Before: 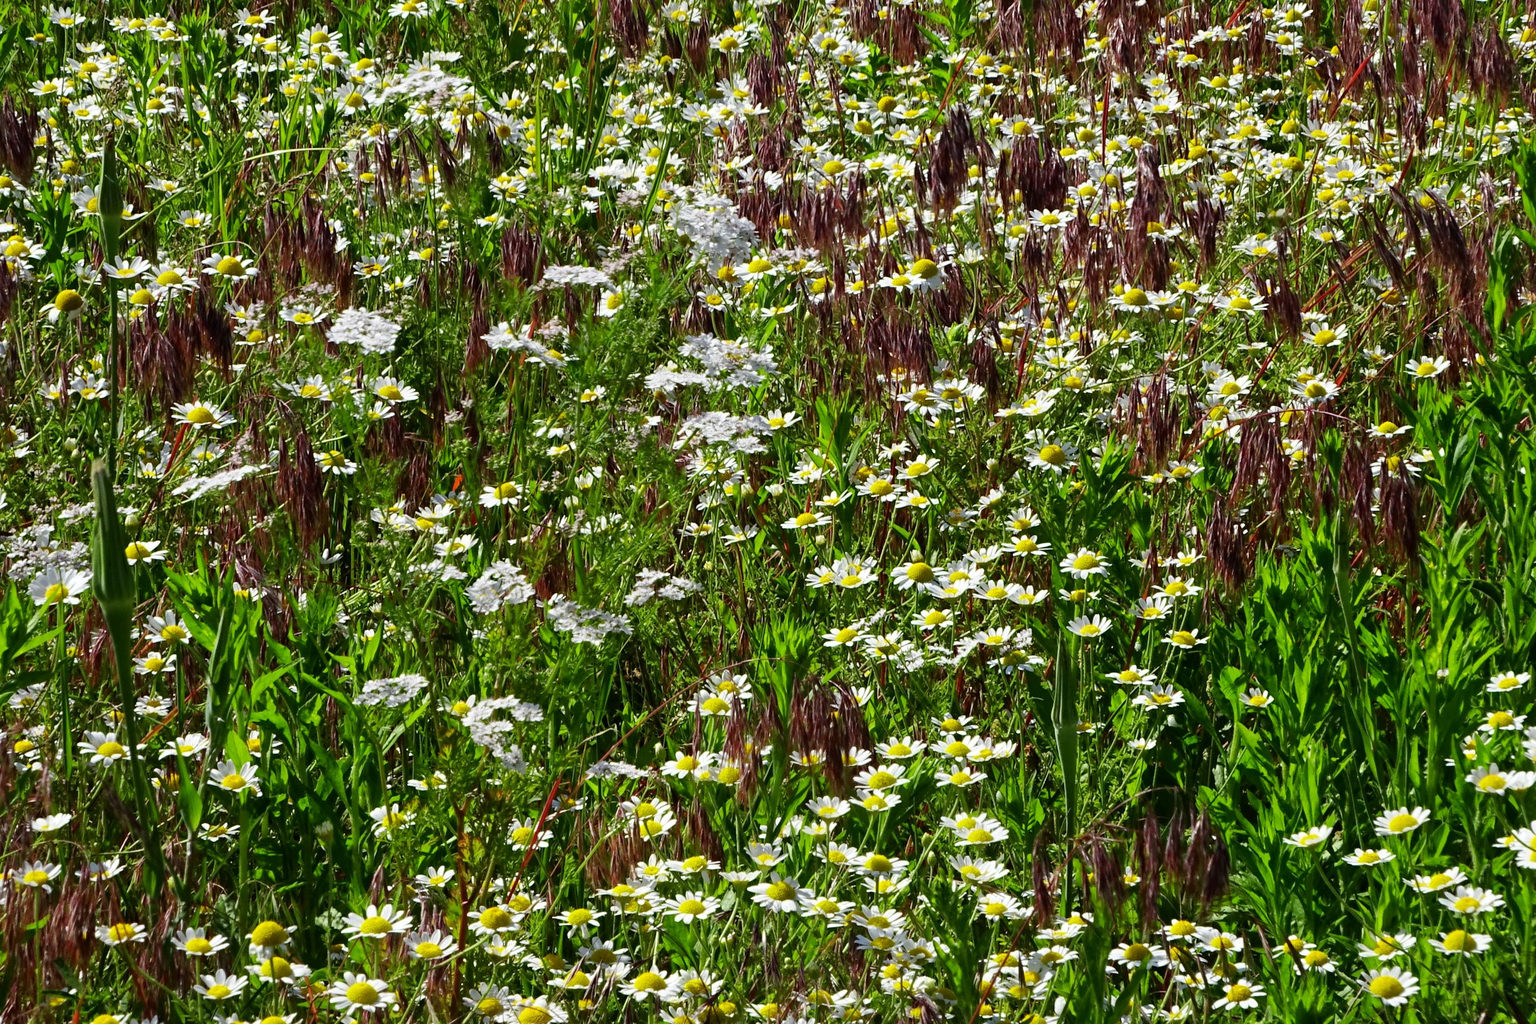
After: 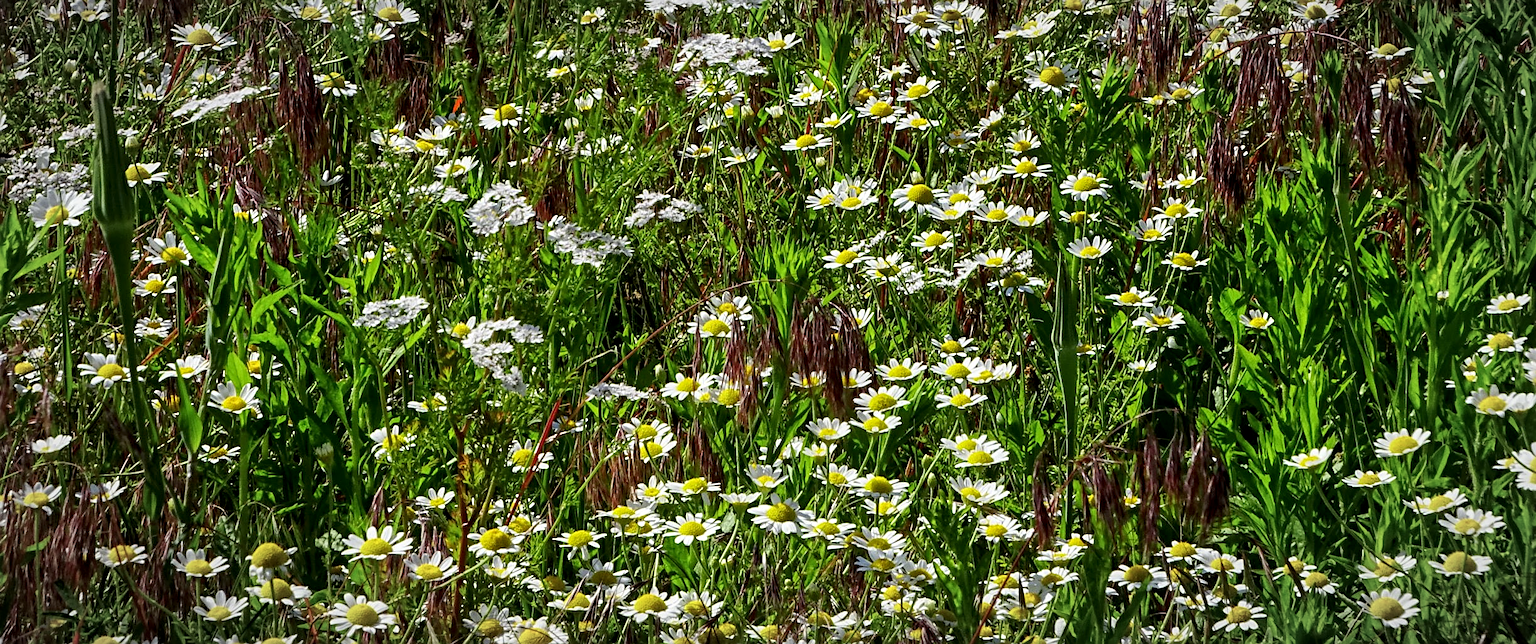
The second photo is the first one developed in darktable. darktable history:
vignetting: fall-off radius 69.73%, automatic ratio true
local contrast: shadows 95%, midtone range 0.494
sharpen: on, module defaults
crop and rotate: top 36.954%
